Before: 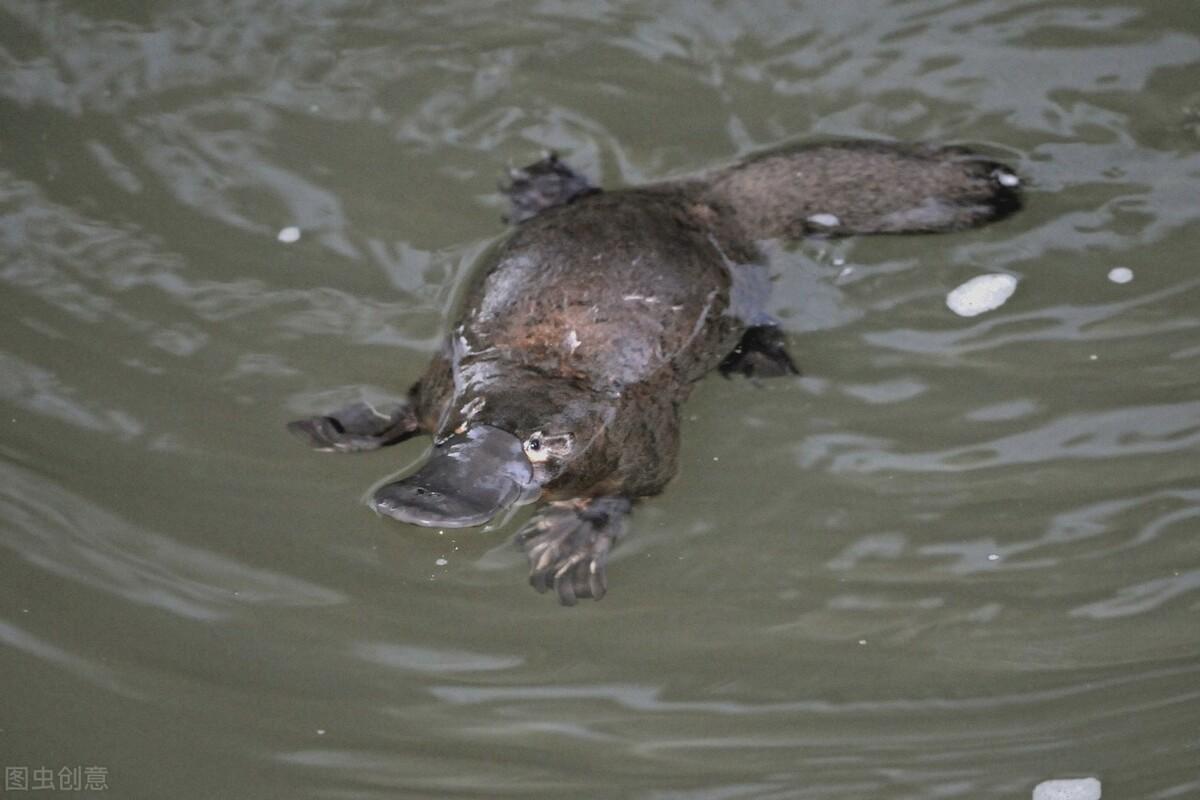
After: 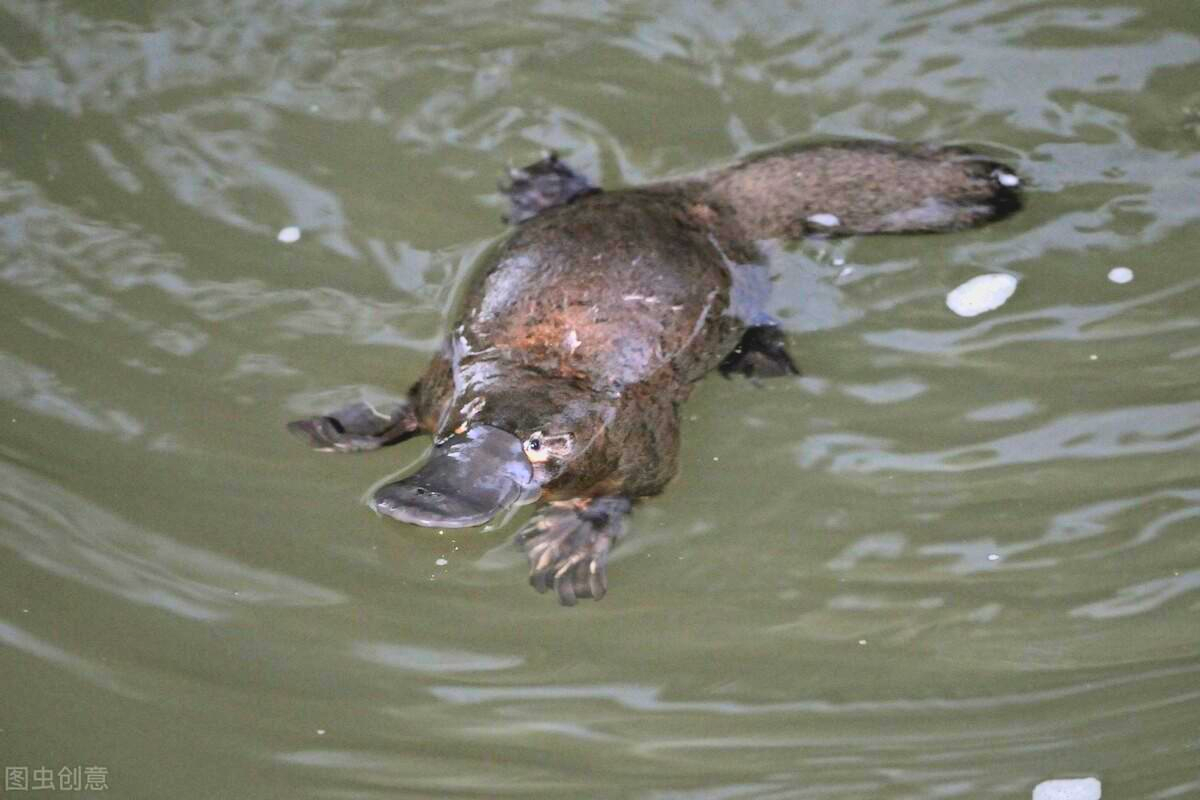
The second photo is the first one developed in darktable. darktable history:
contrast brightness saturation: contrast 0.202, brightness 0.196, saturation 0.797
